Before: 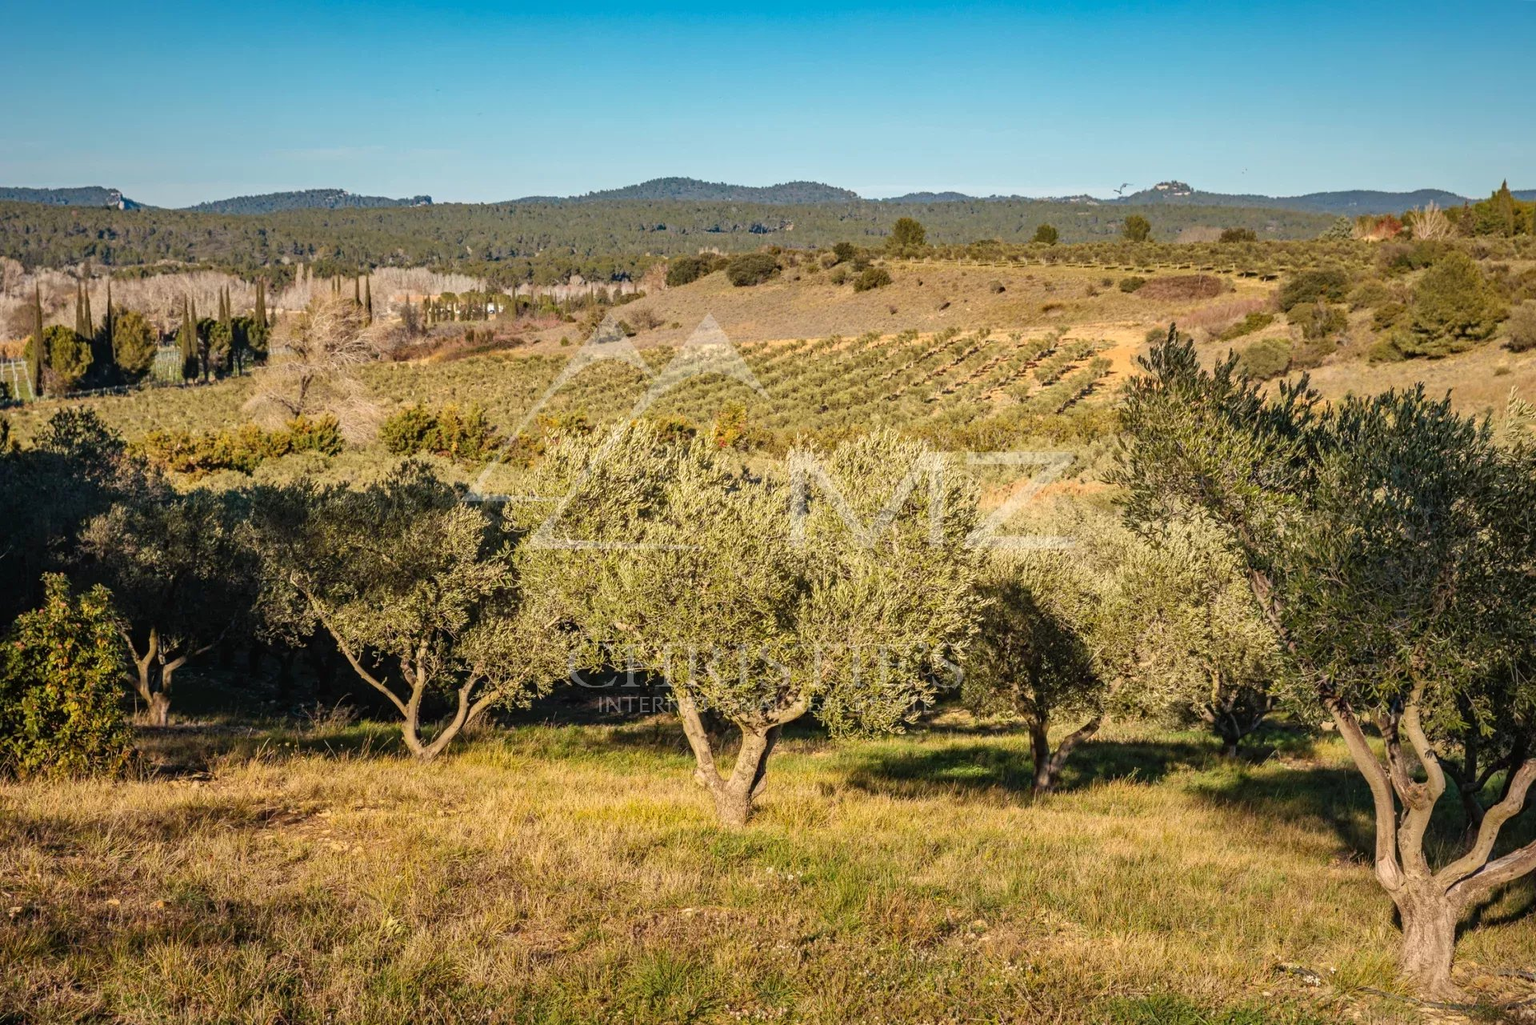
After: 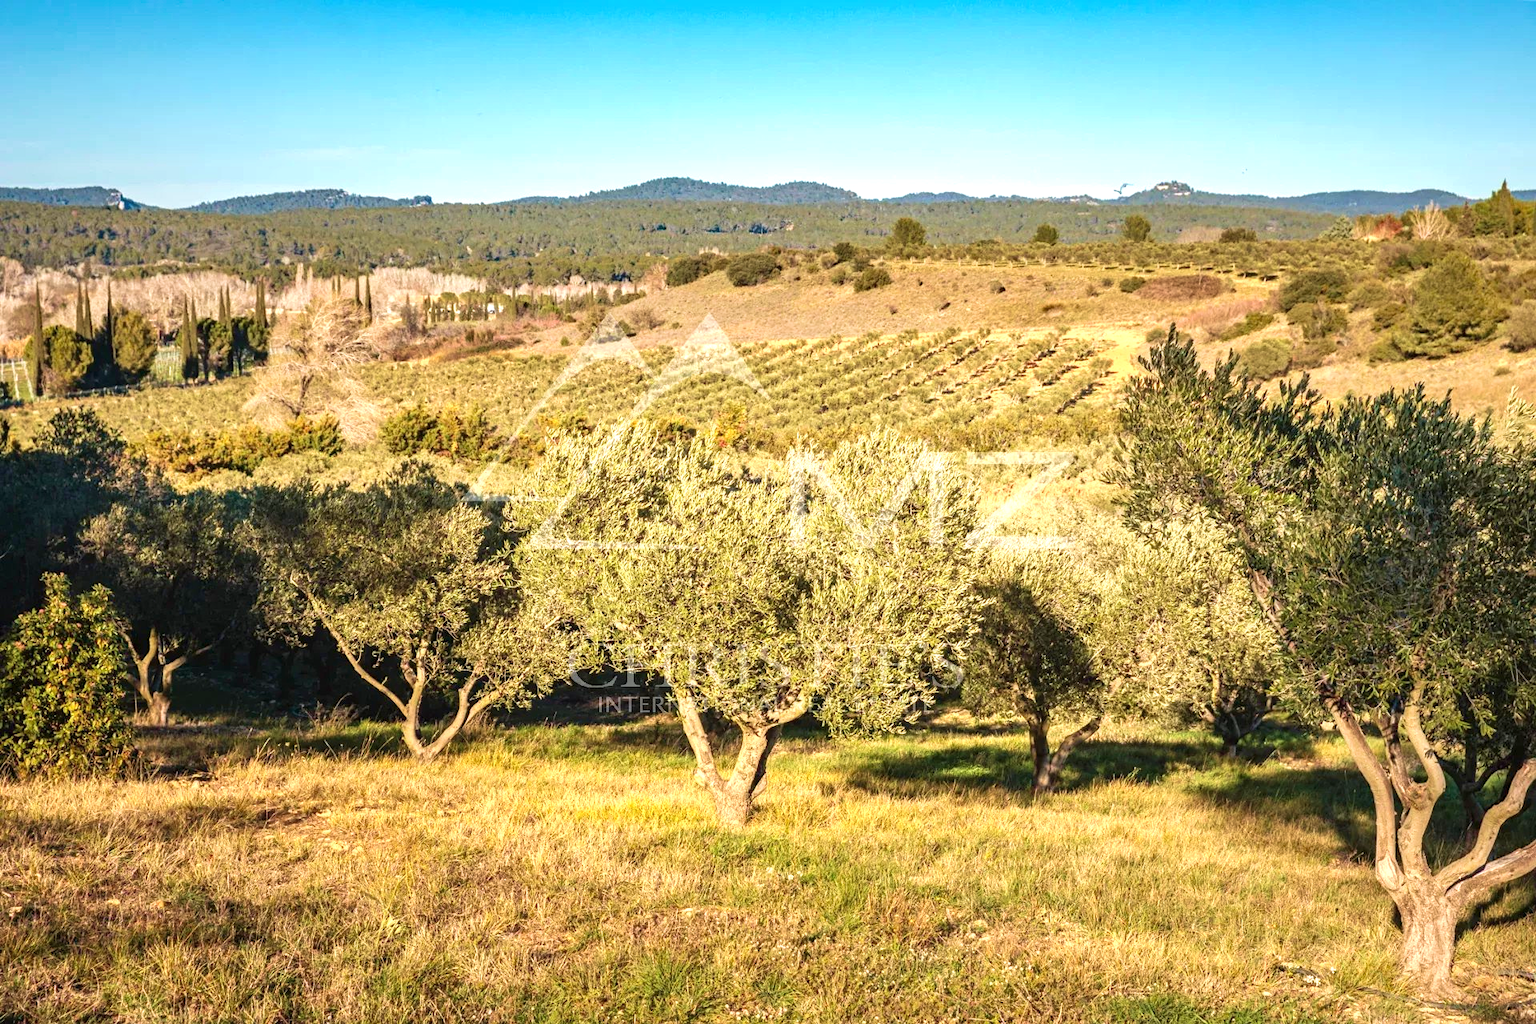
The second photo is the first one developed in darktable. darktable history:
velvia: strength 27.13%
exposure: exposure 0.77 EV, compensate highlight preservation false
